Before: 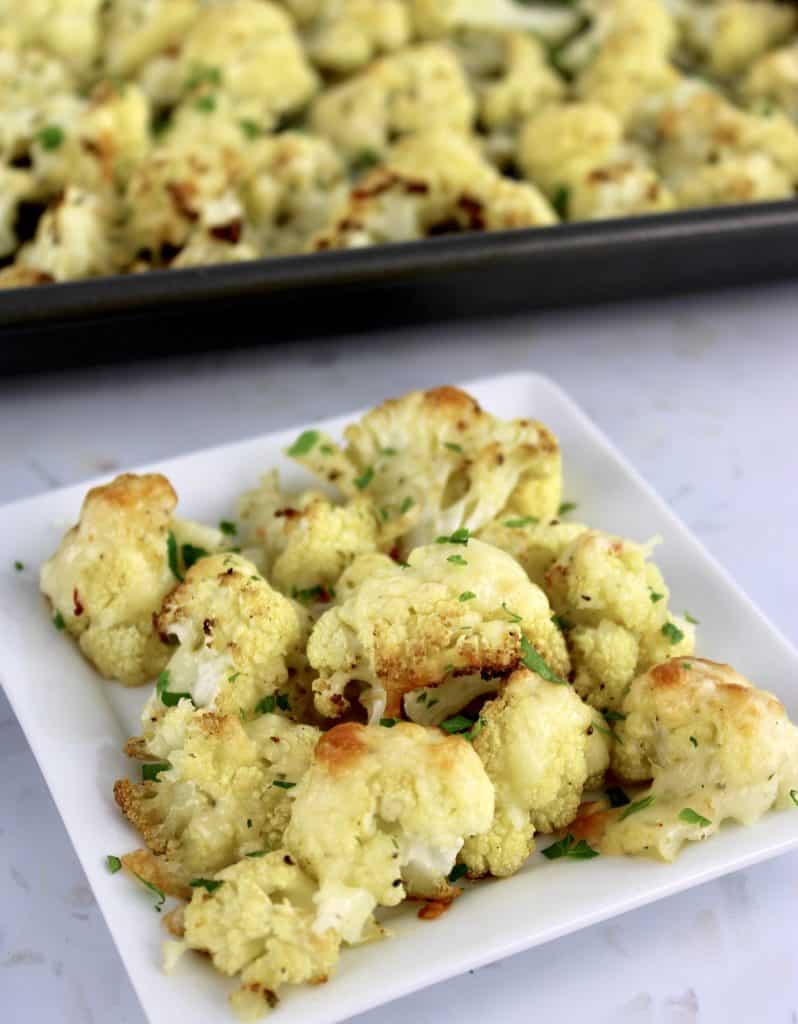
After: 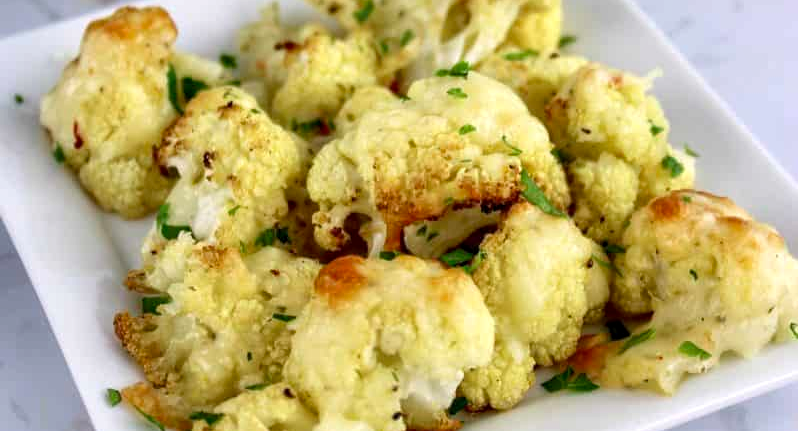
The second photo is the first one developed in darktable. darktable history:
crop: top 45.625%, bottom 12.272%
local contrast: on, module defaults
